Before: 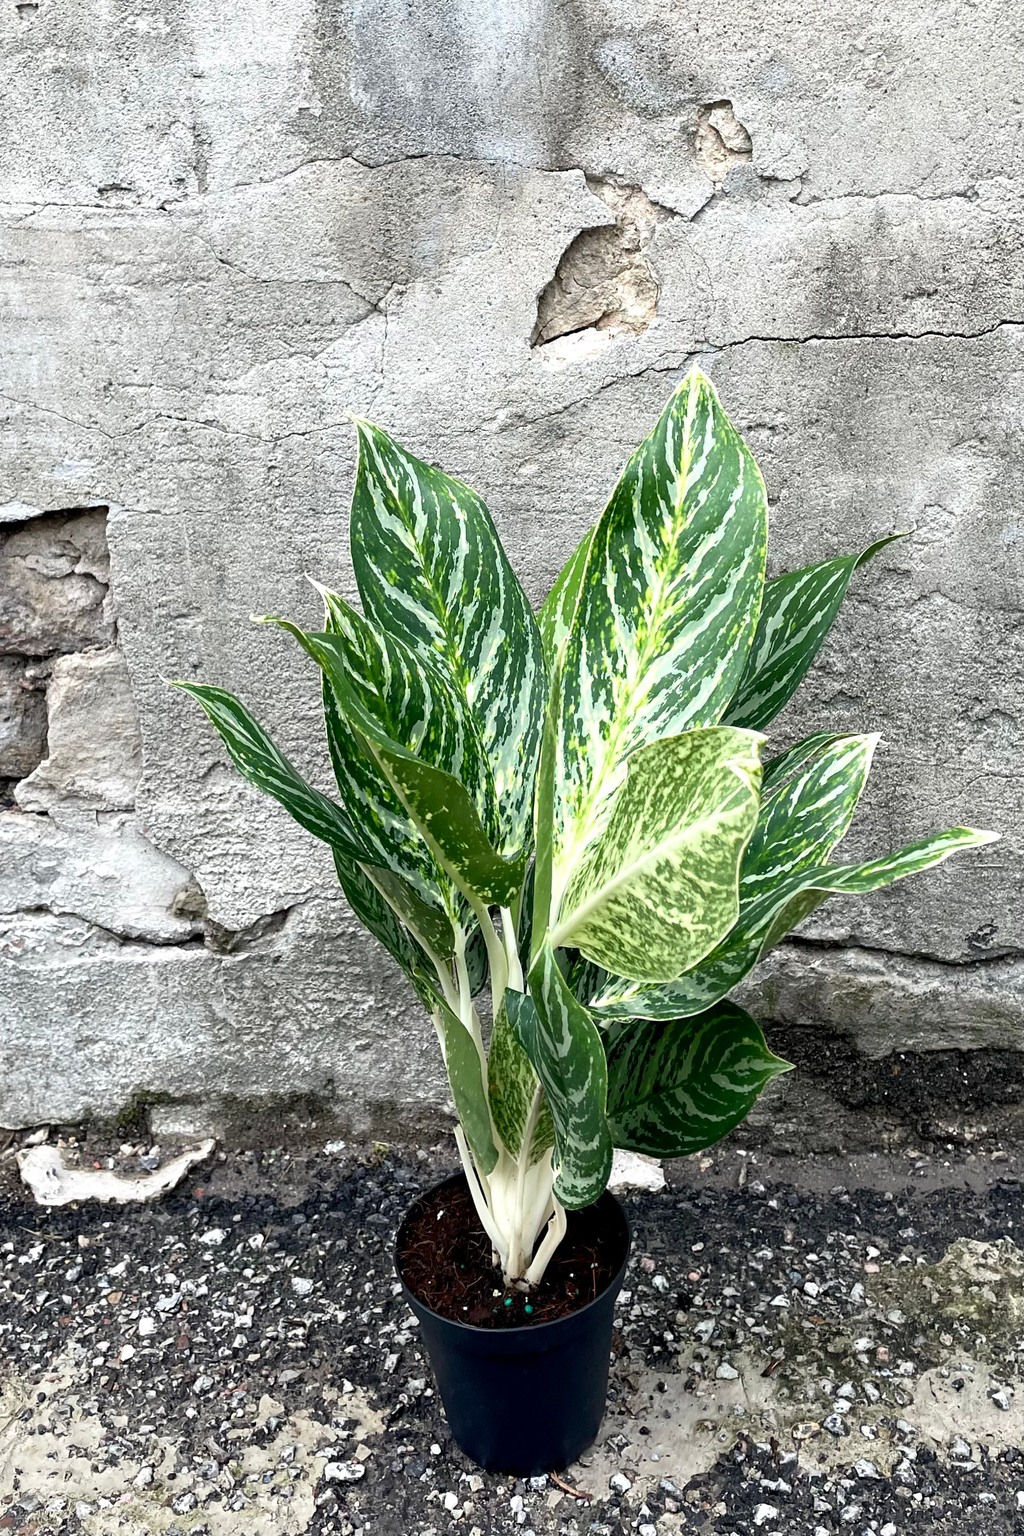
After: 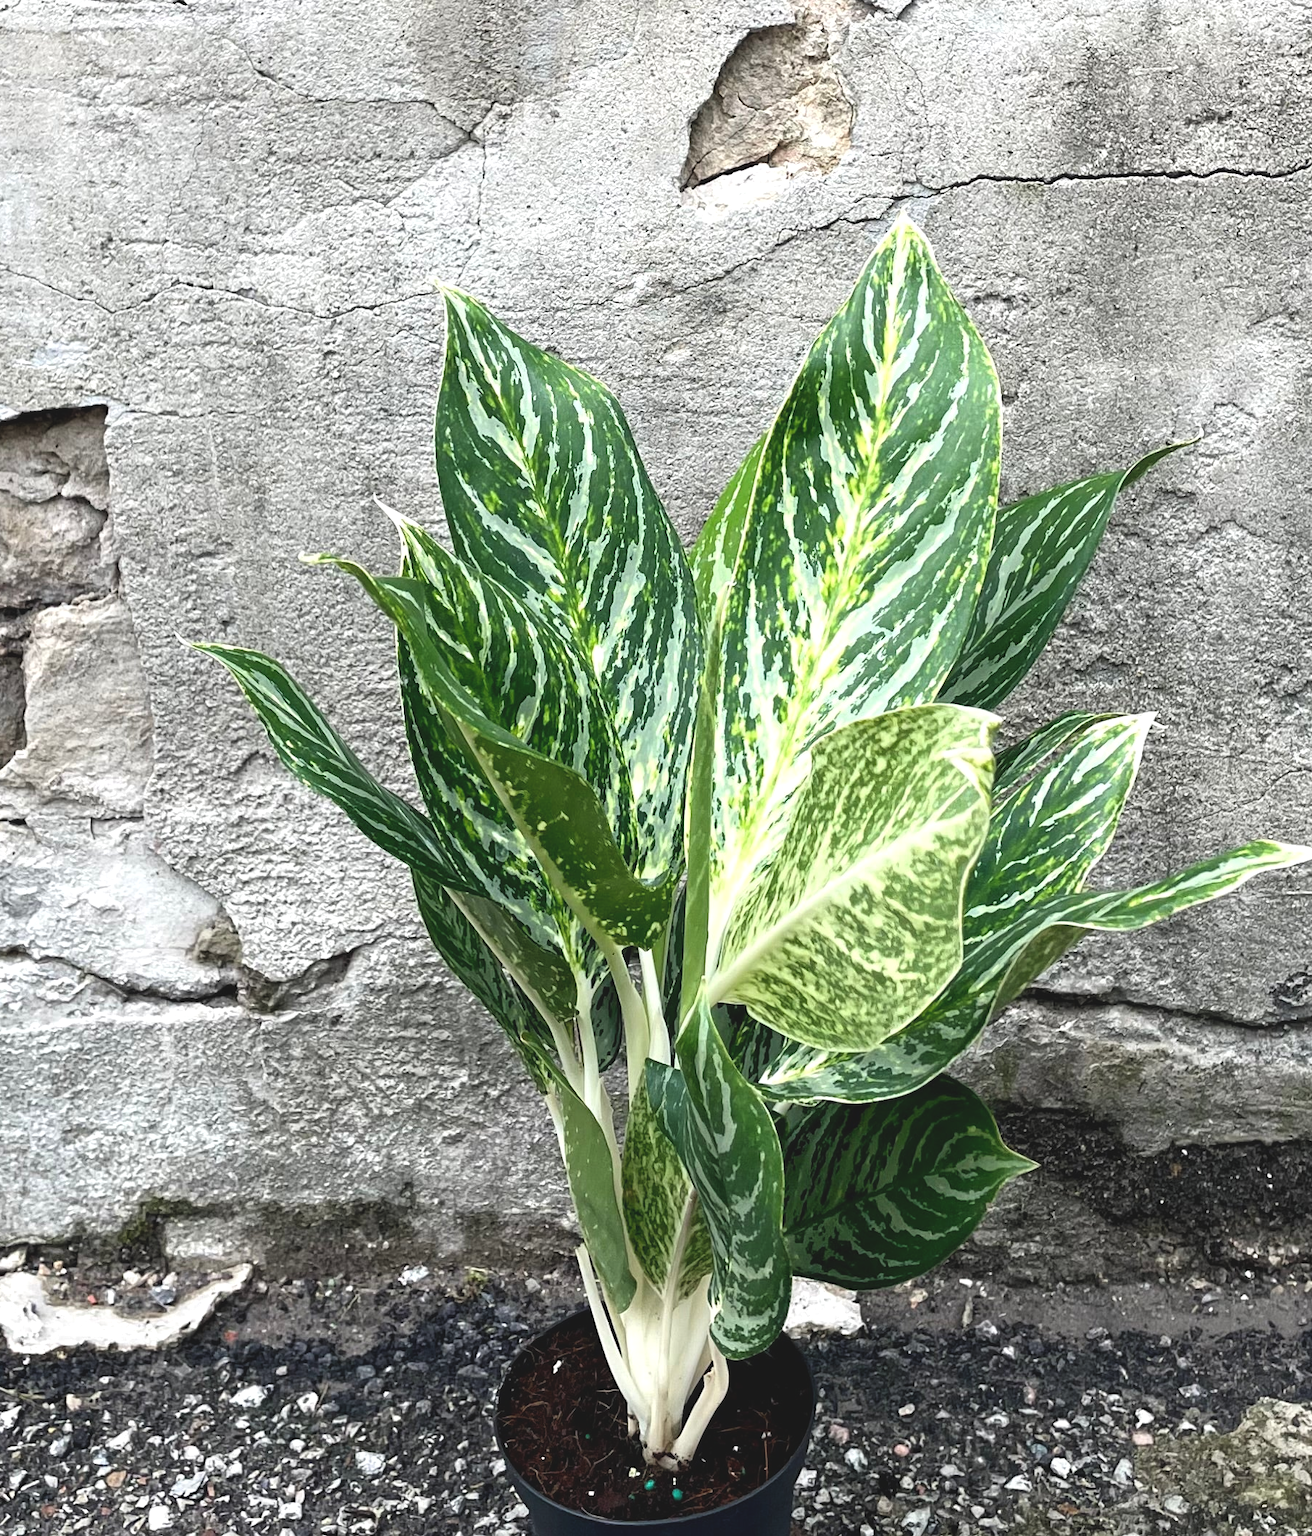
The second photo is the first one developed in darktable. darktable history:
crop and rotate: left 2.957%, top 13.529%, right 2.485%, bottom 12.706%
exposure: black level correction -0.009, exposure 0.072 EV, compensate highlight preservation false
